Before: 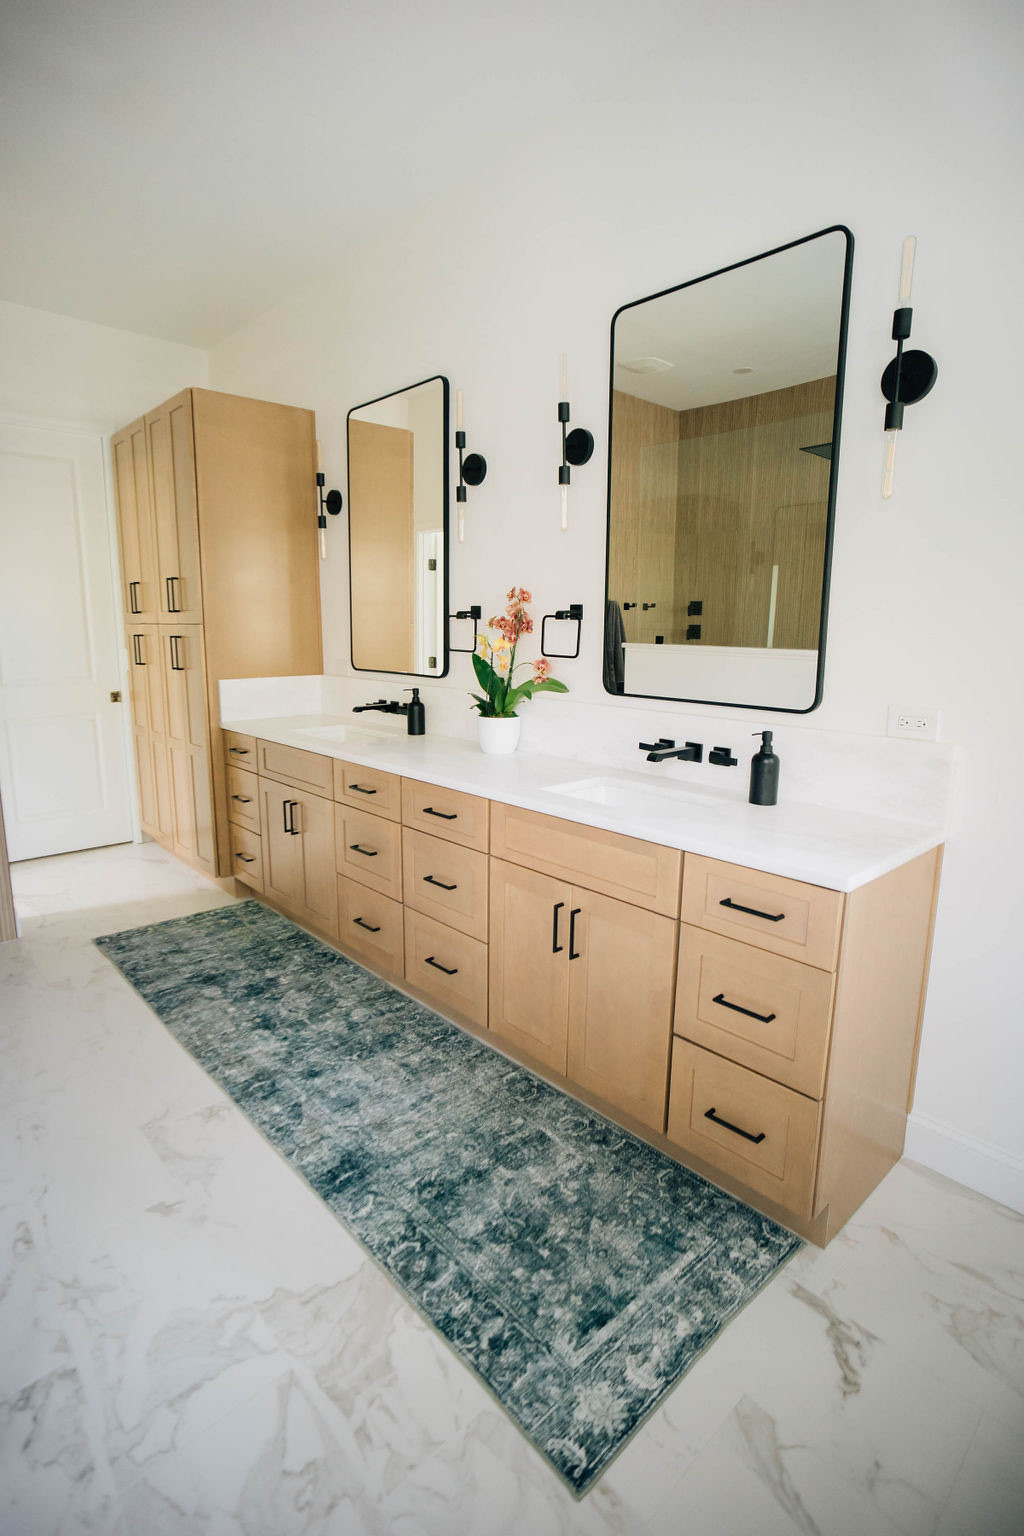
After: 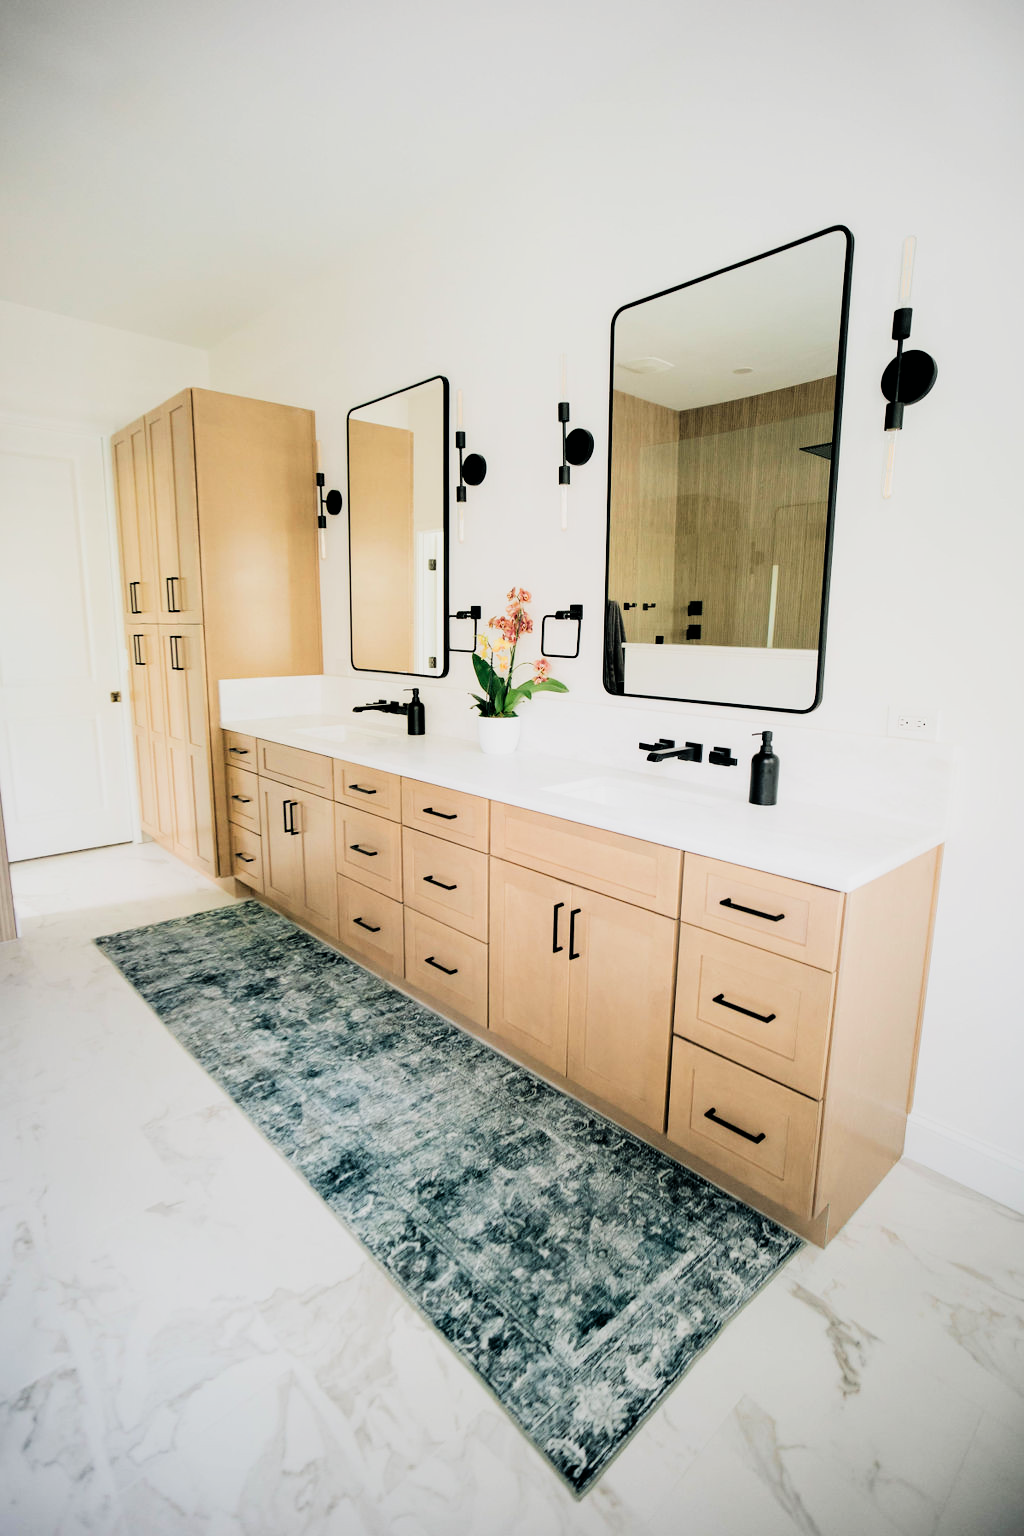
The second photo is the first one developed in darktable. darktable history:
filmic rgb: black relative exposure -5.05 EV, white relative exposure 3.97 EV, threshold 2.98 EV, hardness 2.88, contrast 1.389, highlights saturation mix -28.56%, enable highlight reconstruction true
exposure: exposure 0.377 EV, compensate highlight preservation false
